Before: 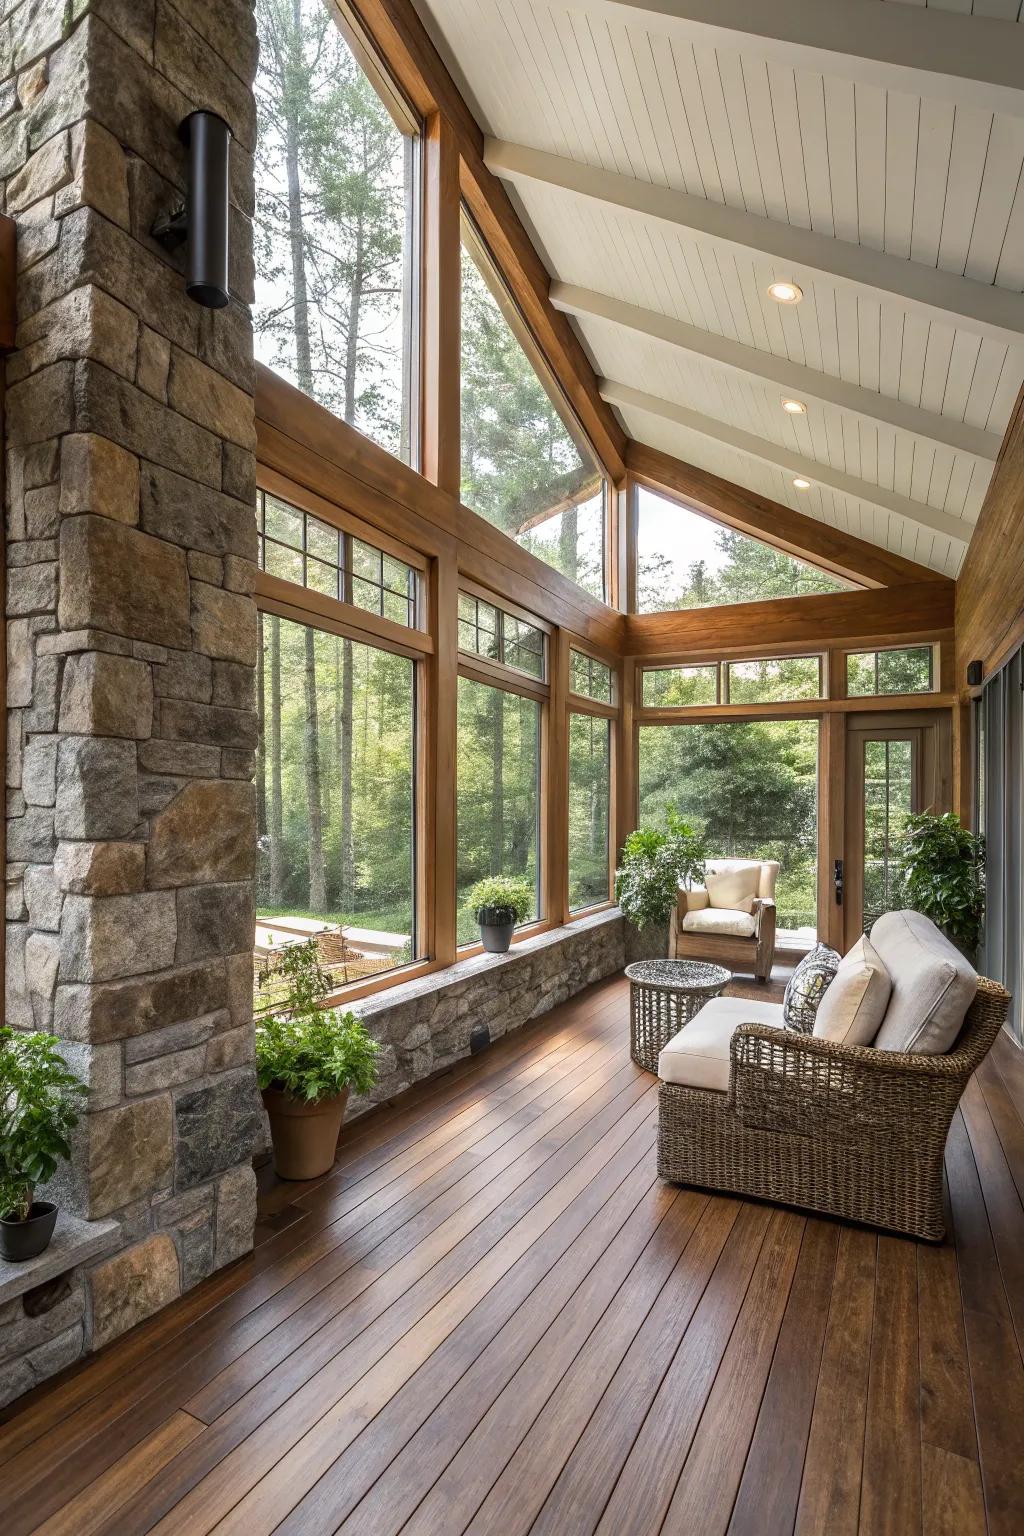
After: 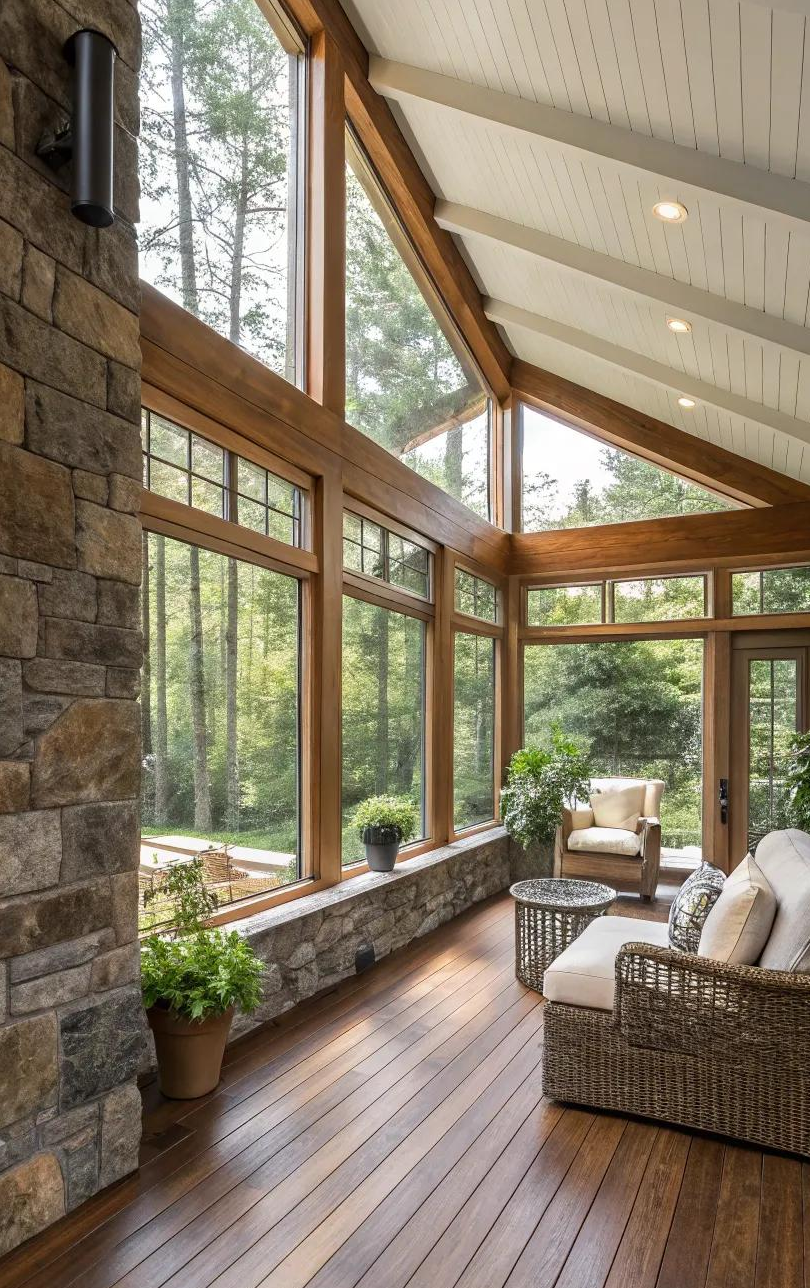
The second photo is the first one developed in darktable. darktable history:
crop: left 11.288%, top 5.278%, right 9.565%, bottom 10.507%
